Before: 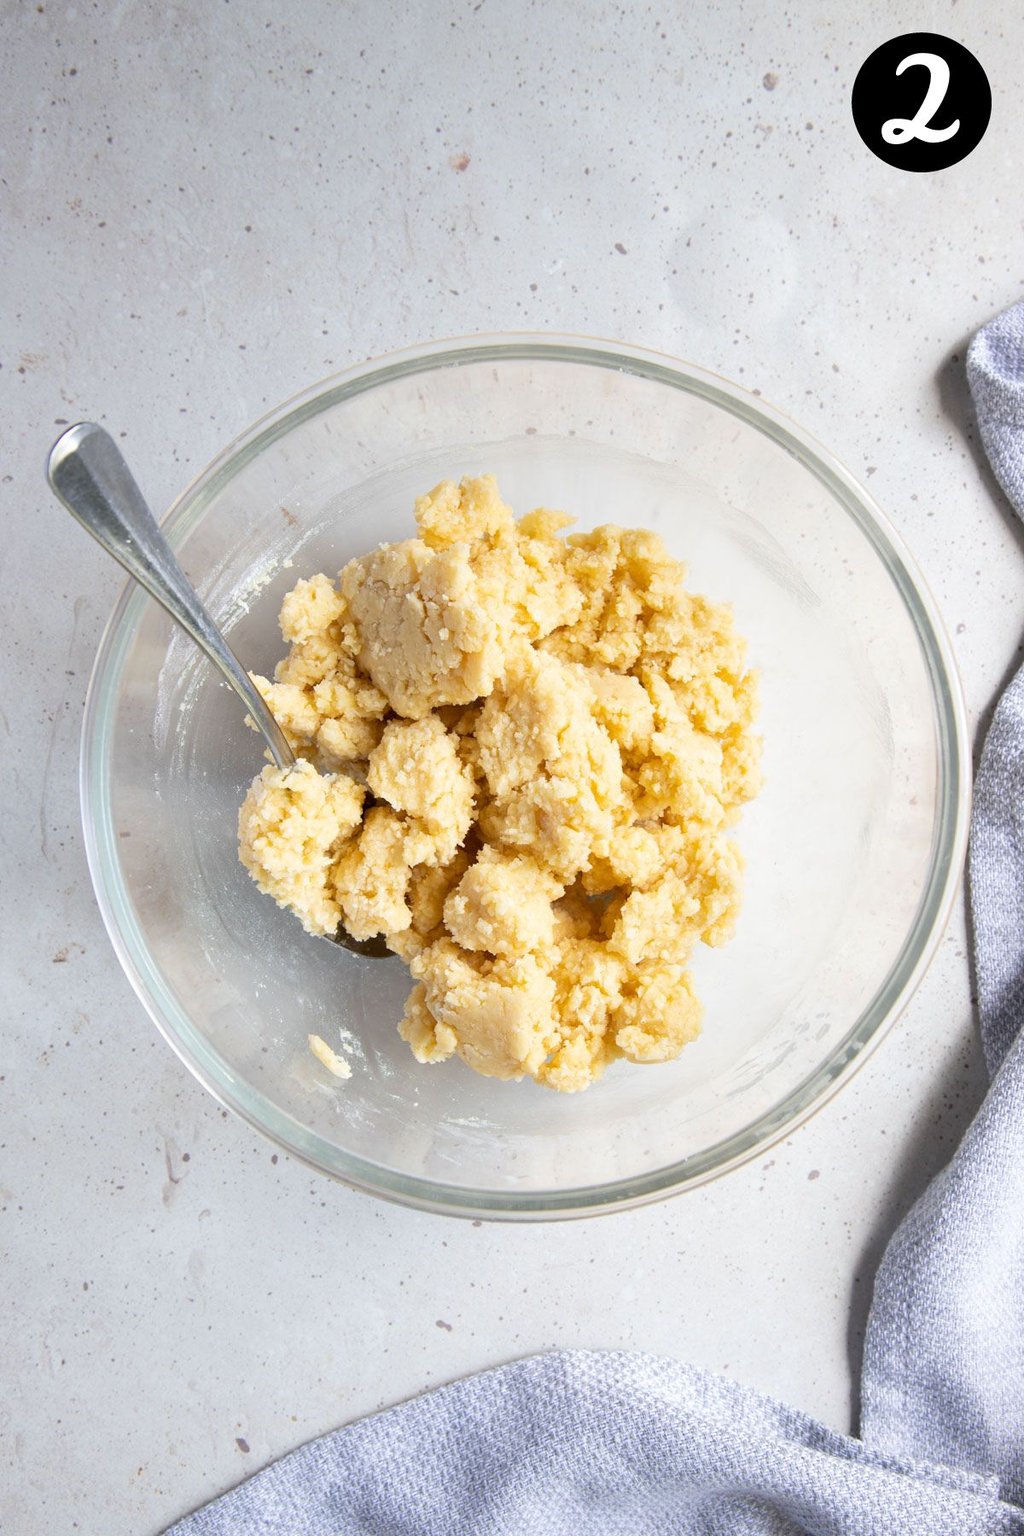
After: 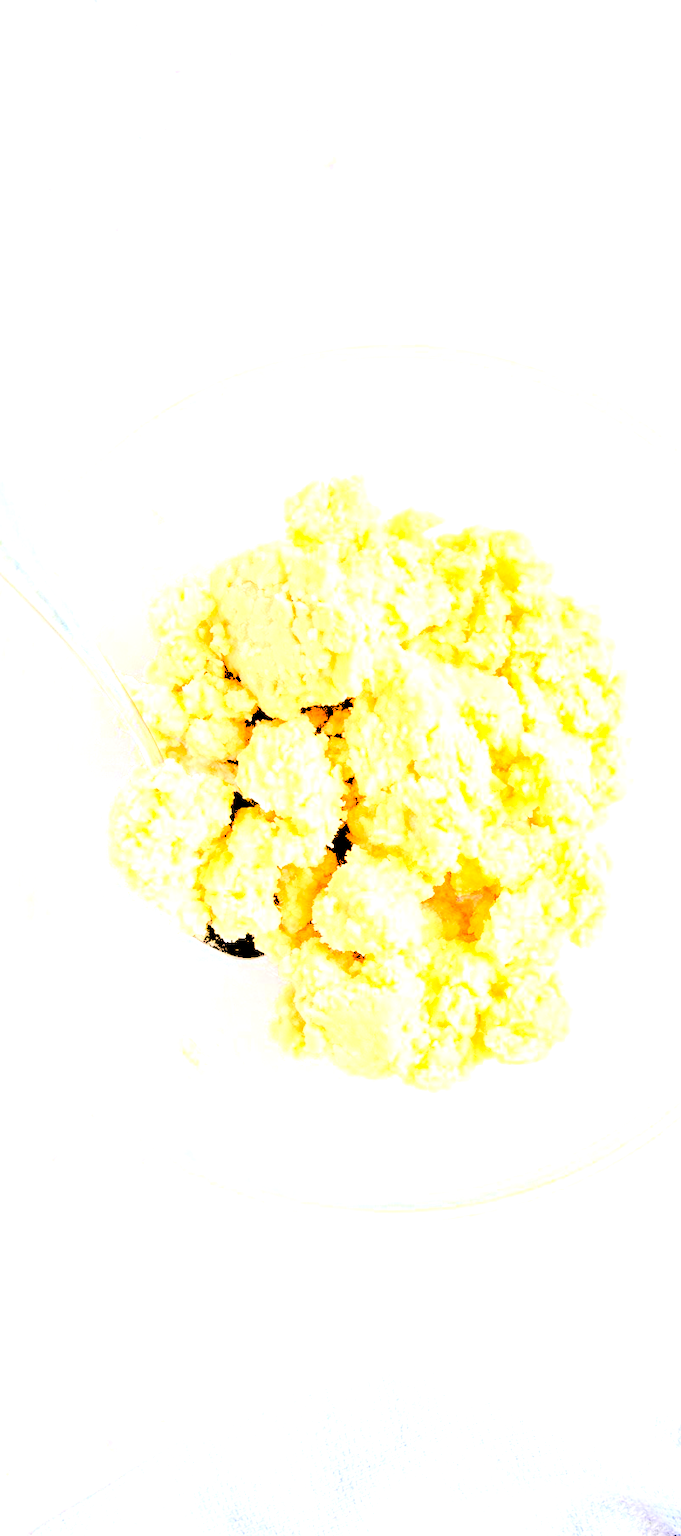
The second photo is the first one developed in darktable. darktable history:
crop and rotate: left 12.885%, right 20.555%
levels: levels [0.246, 0.256, 0.506]
